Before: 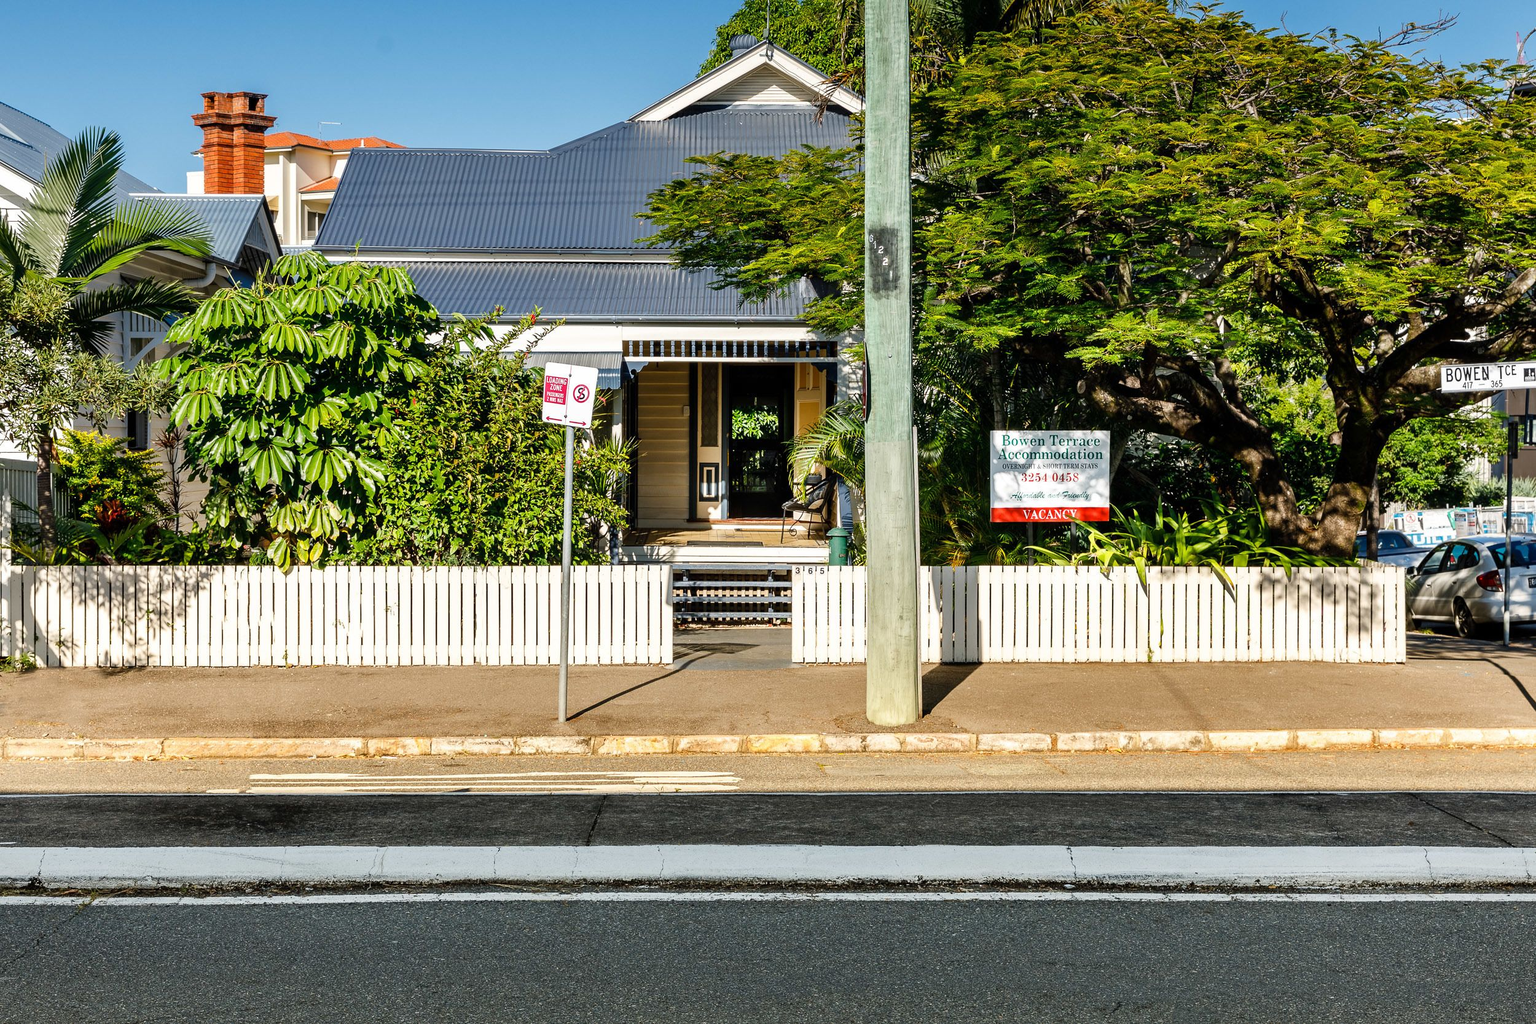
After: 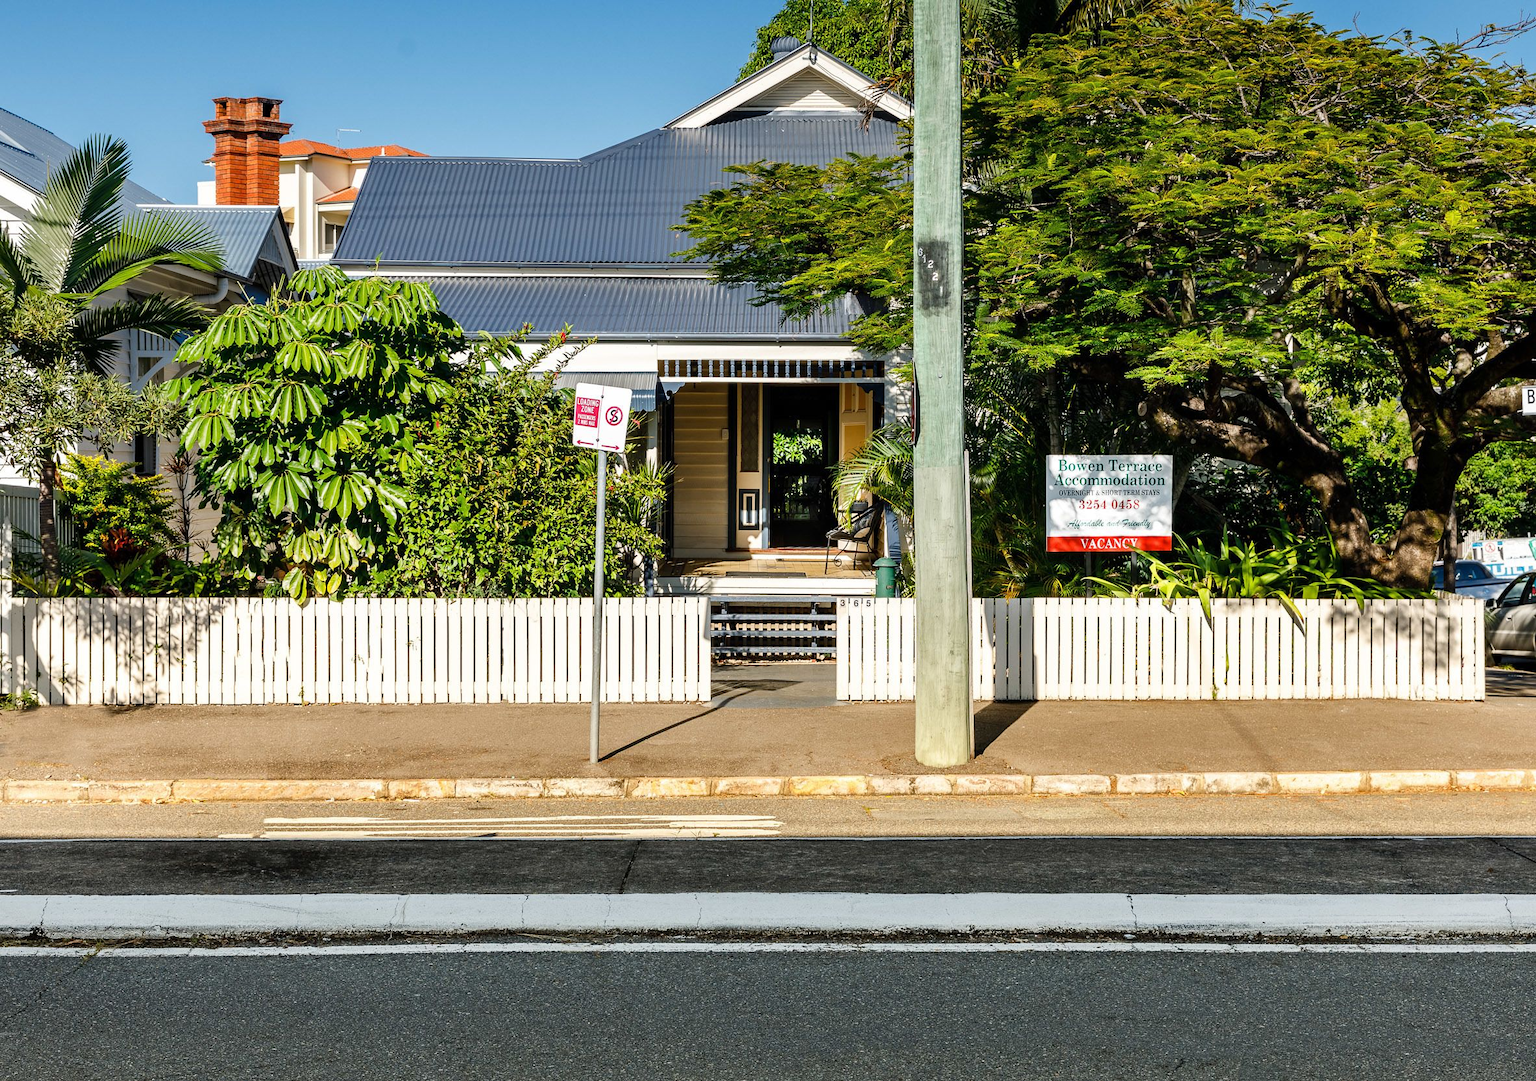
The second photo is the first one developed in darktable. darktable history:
crop and rotate: left 0%, right 5.32%
